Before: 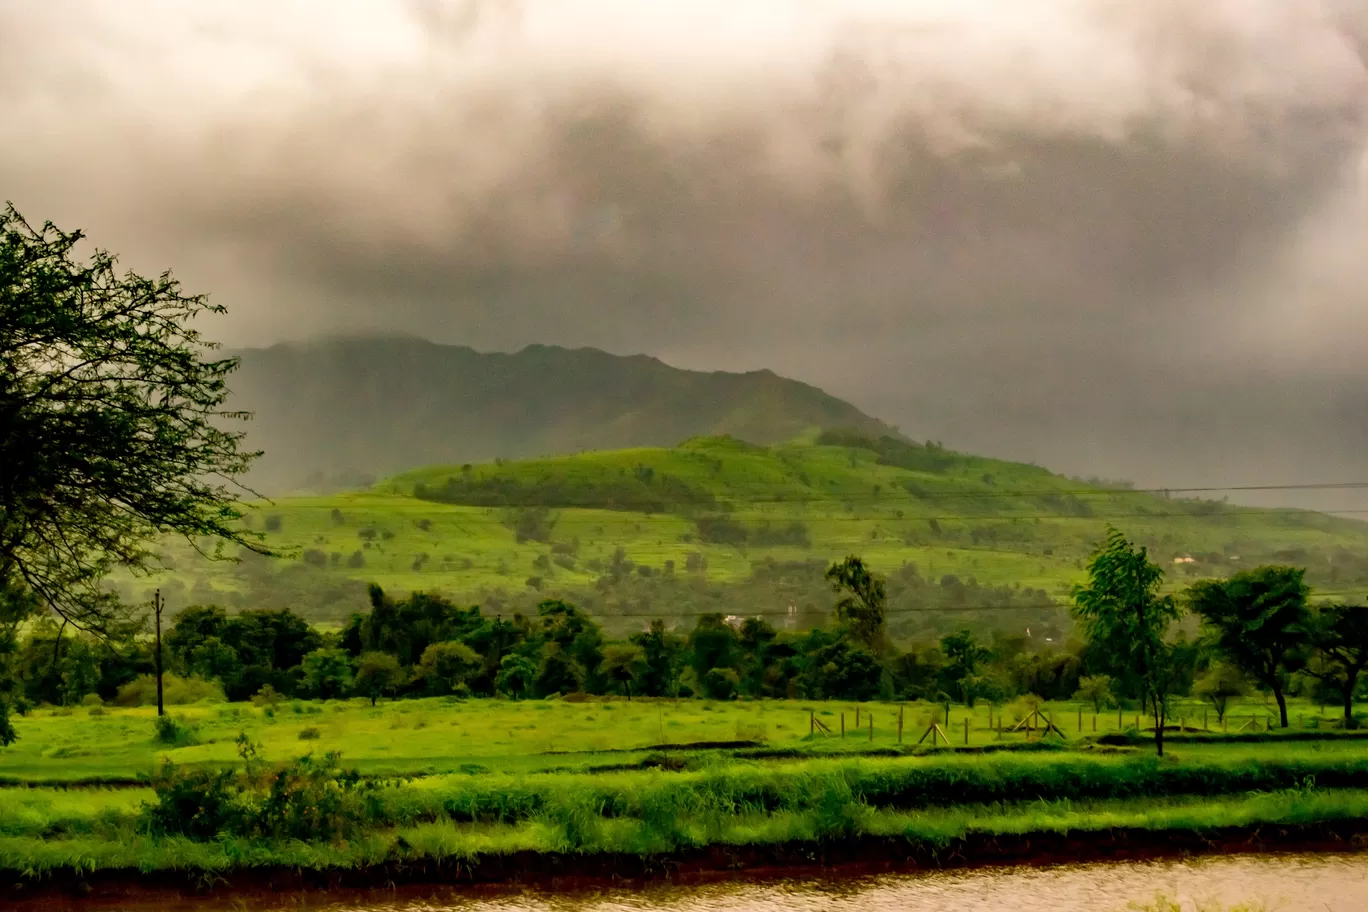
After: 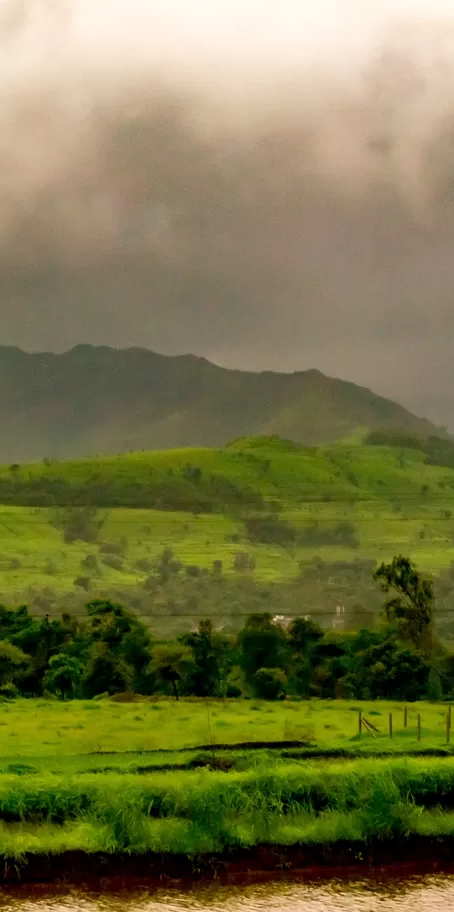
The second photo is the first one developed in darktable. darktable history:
crop: left 33.057%, right 33.75%
